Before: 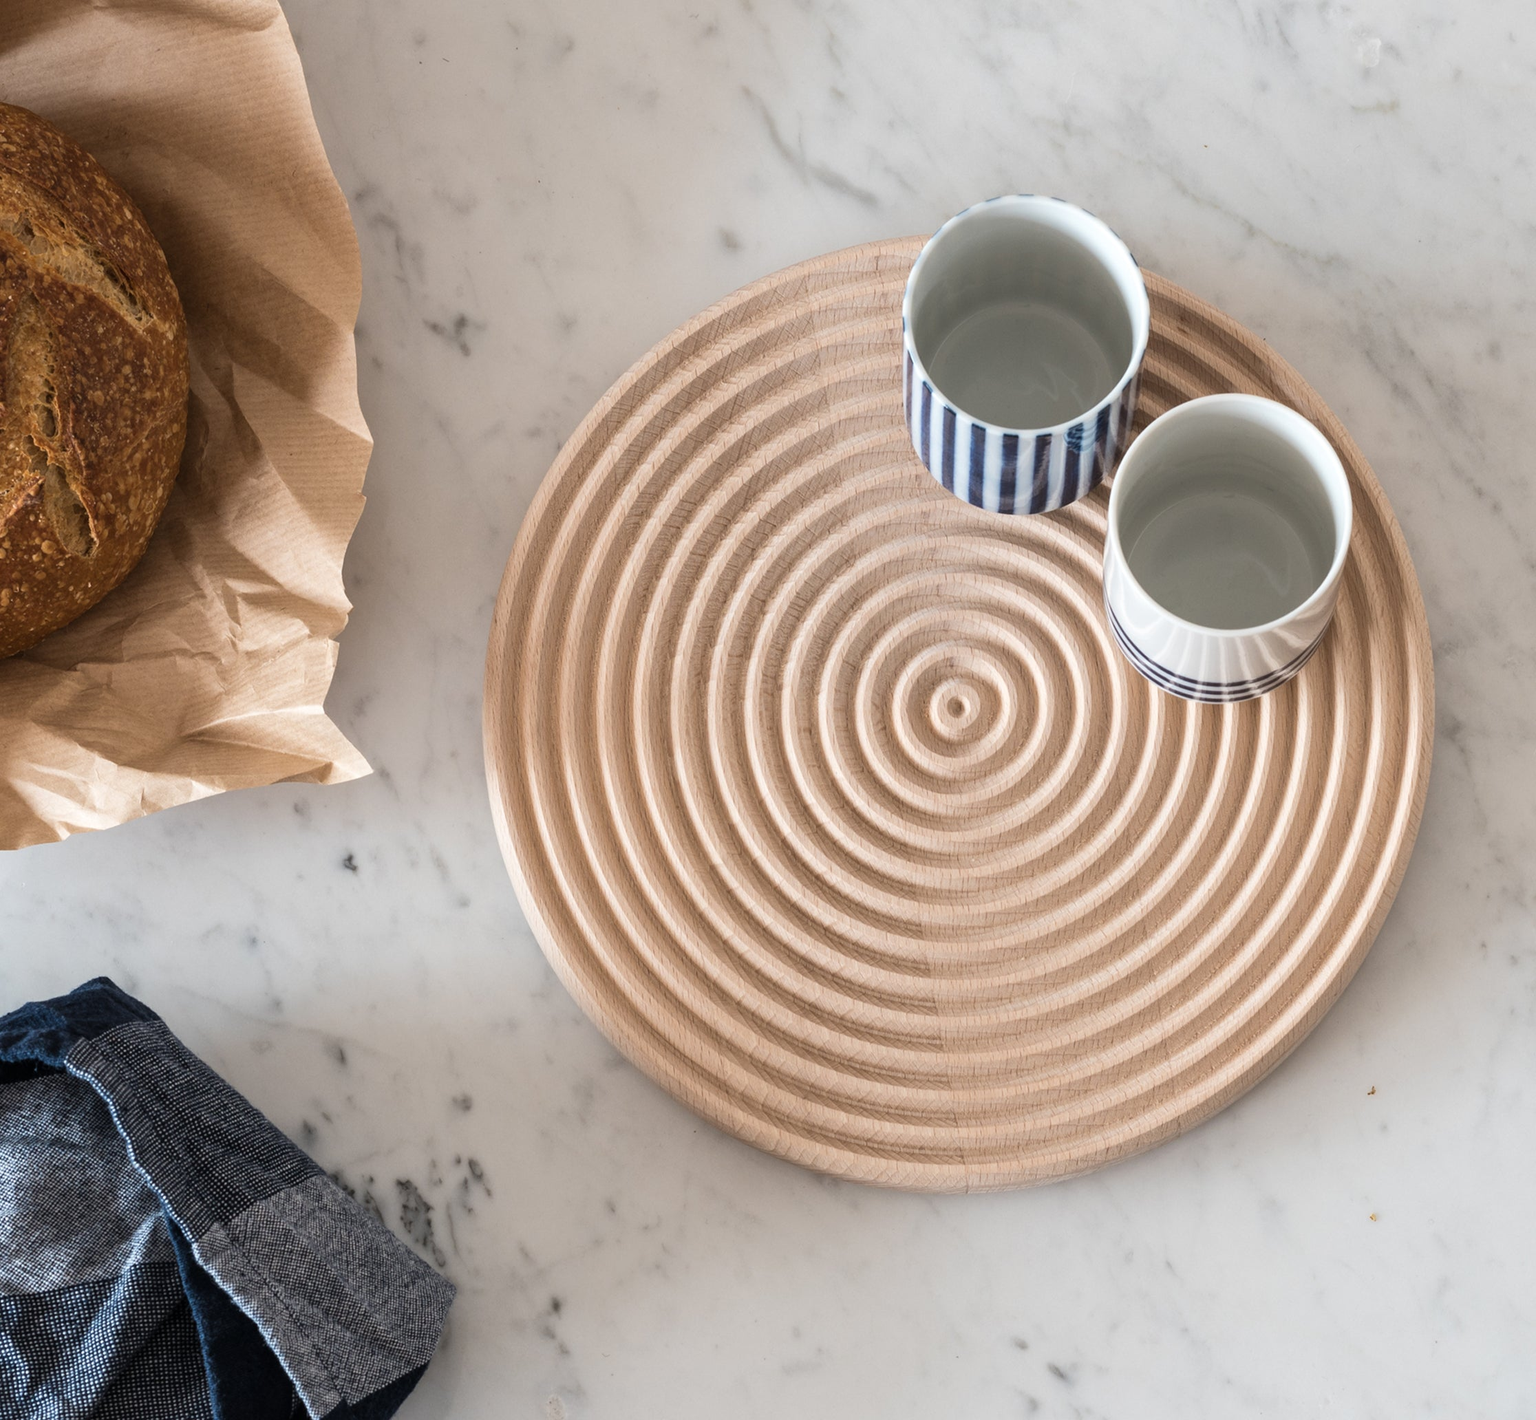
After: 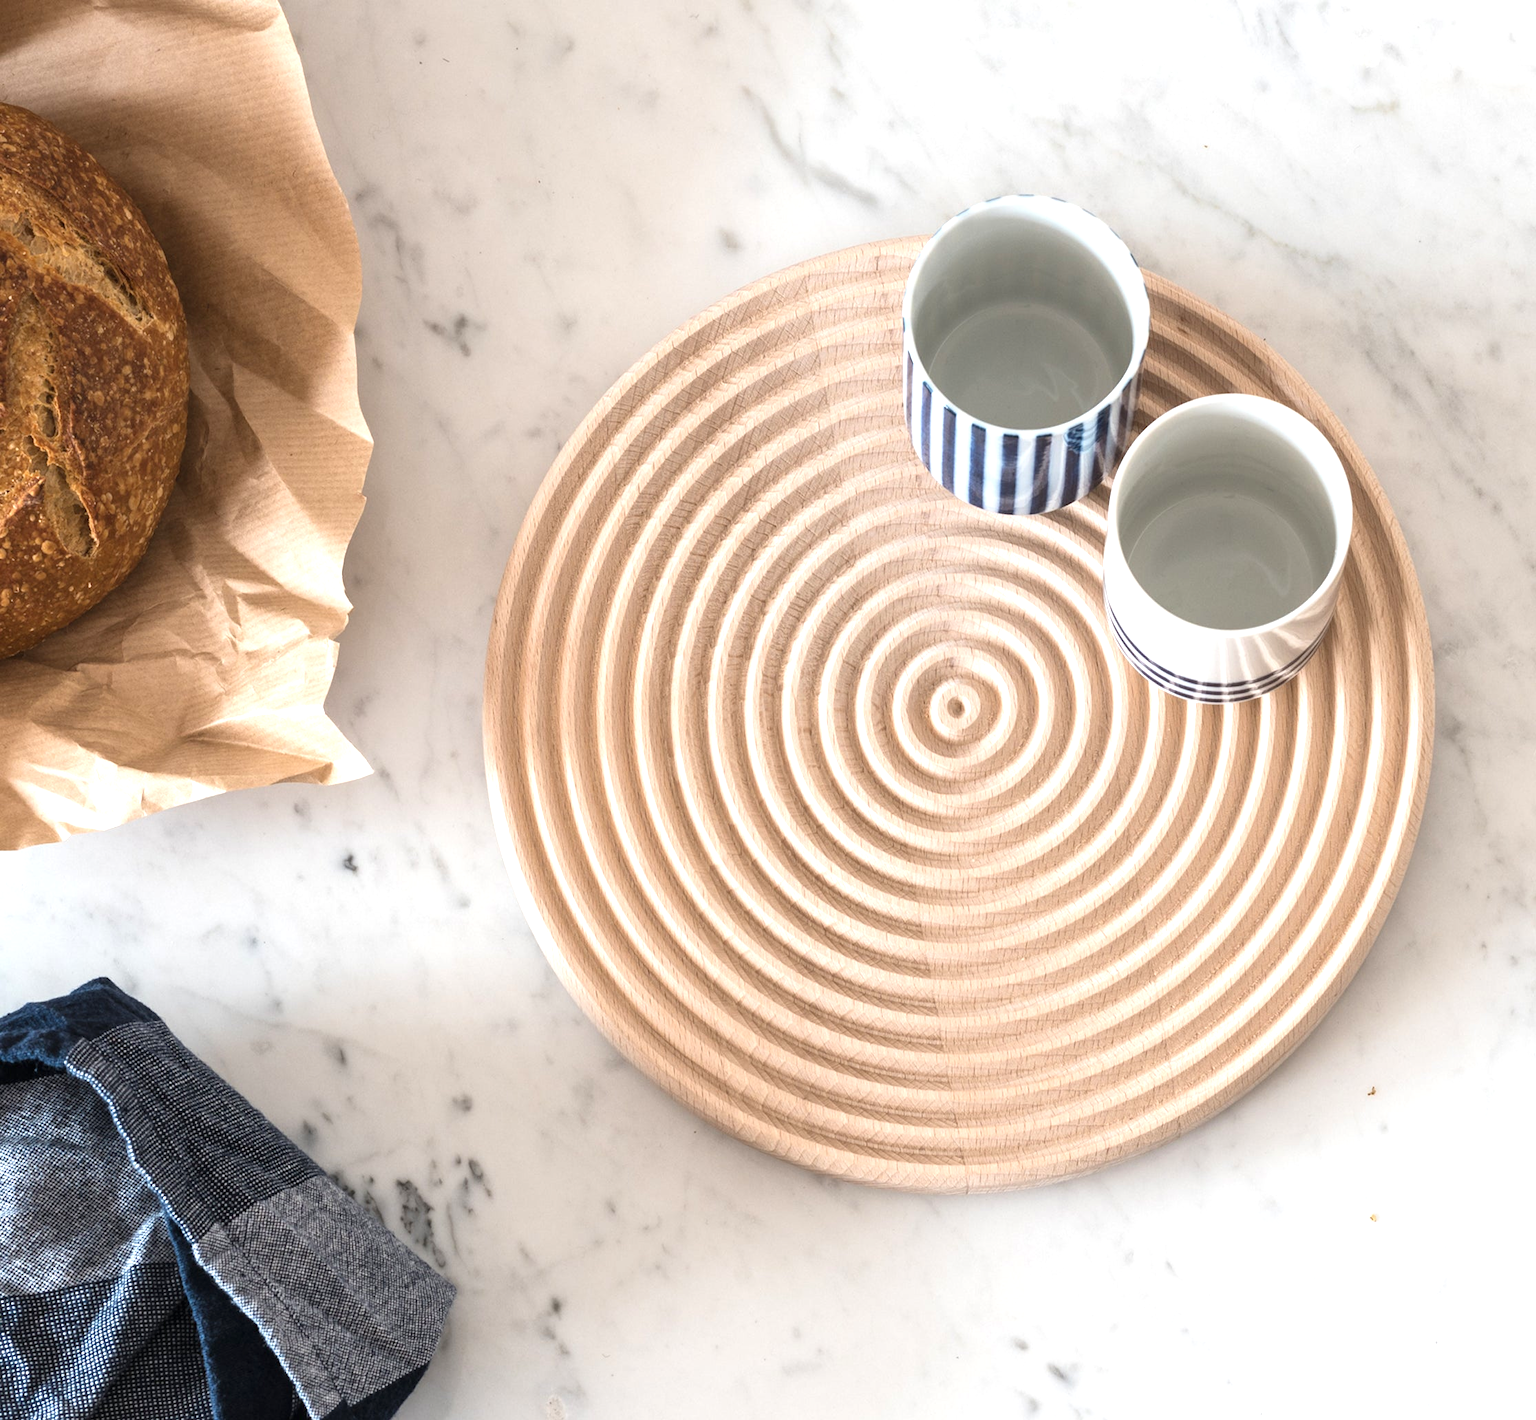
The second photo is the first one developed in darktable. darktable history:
exposure: black level correction 0, exposure 0.697 EV, compensate exposure bias true, compensate highlight preservation false
